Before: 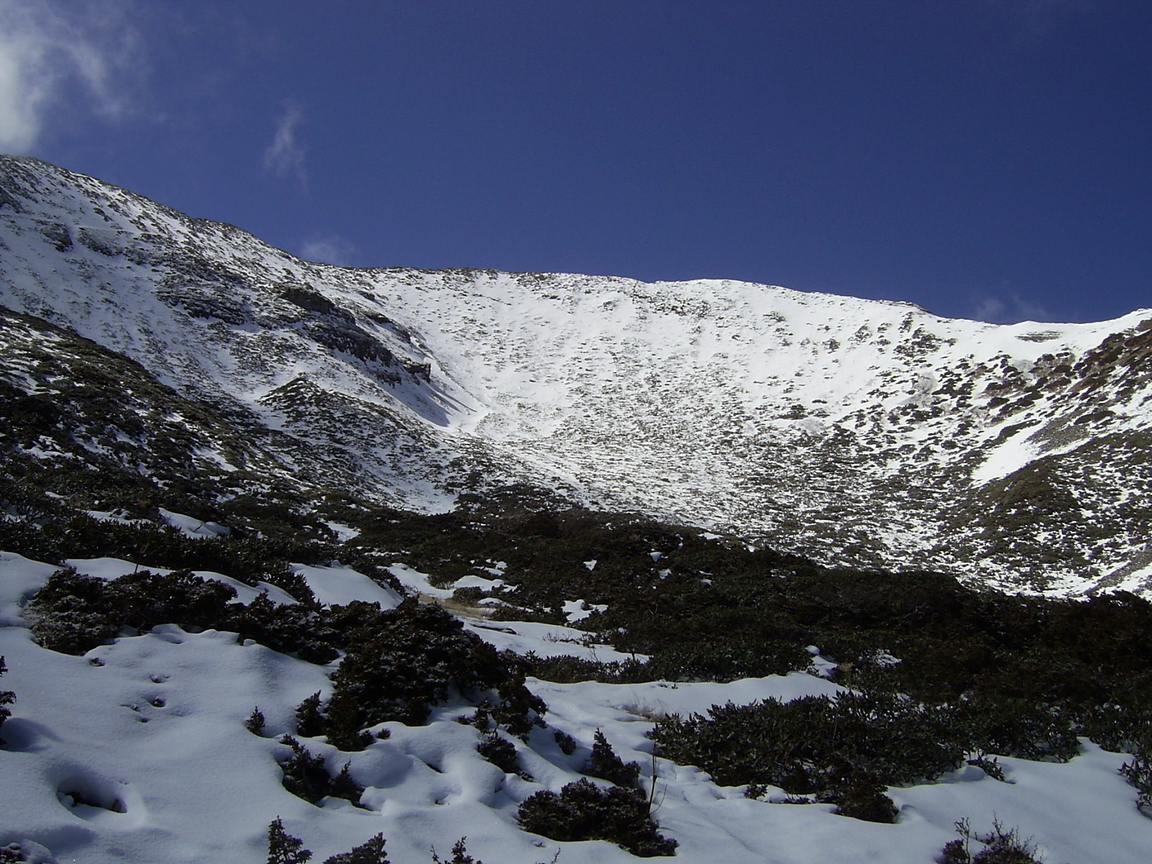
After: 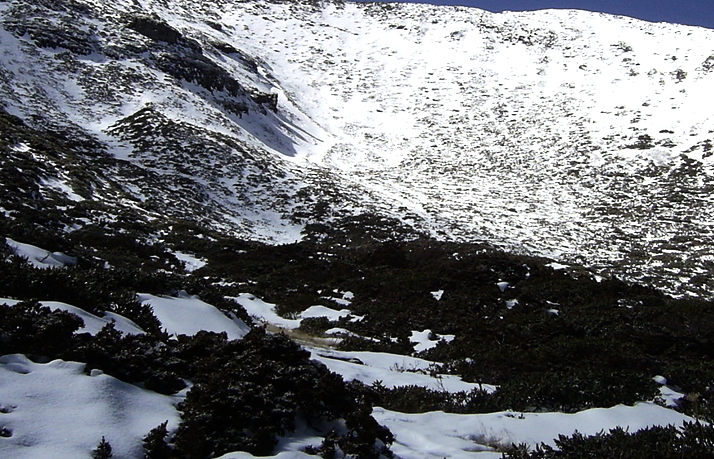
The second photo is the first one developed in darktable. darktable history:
exposure: compensate highlight preservation false
tone equalizer: -8 EV -0.75 EV, -7 EV -0.7 EV, -6 EV -0.6 EV, -5 EV -0.4 EV, -3 EV 0.4 EV, -2 EV 0.6 EV, -1 EV 0.7 EV, +0 EV 0.75 EV, edges refinement/feathering 500, mask exposure compensation -1.57 EV, preserve details no
crop: left 13.312%, top 31.28%, right 24.627%, bottom 15.582%
